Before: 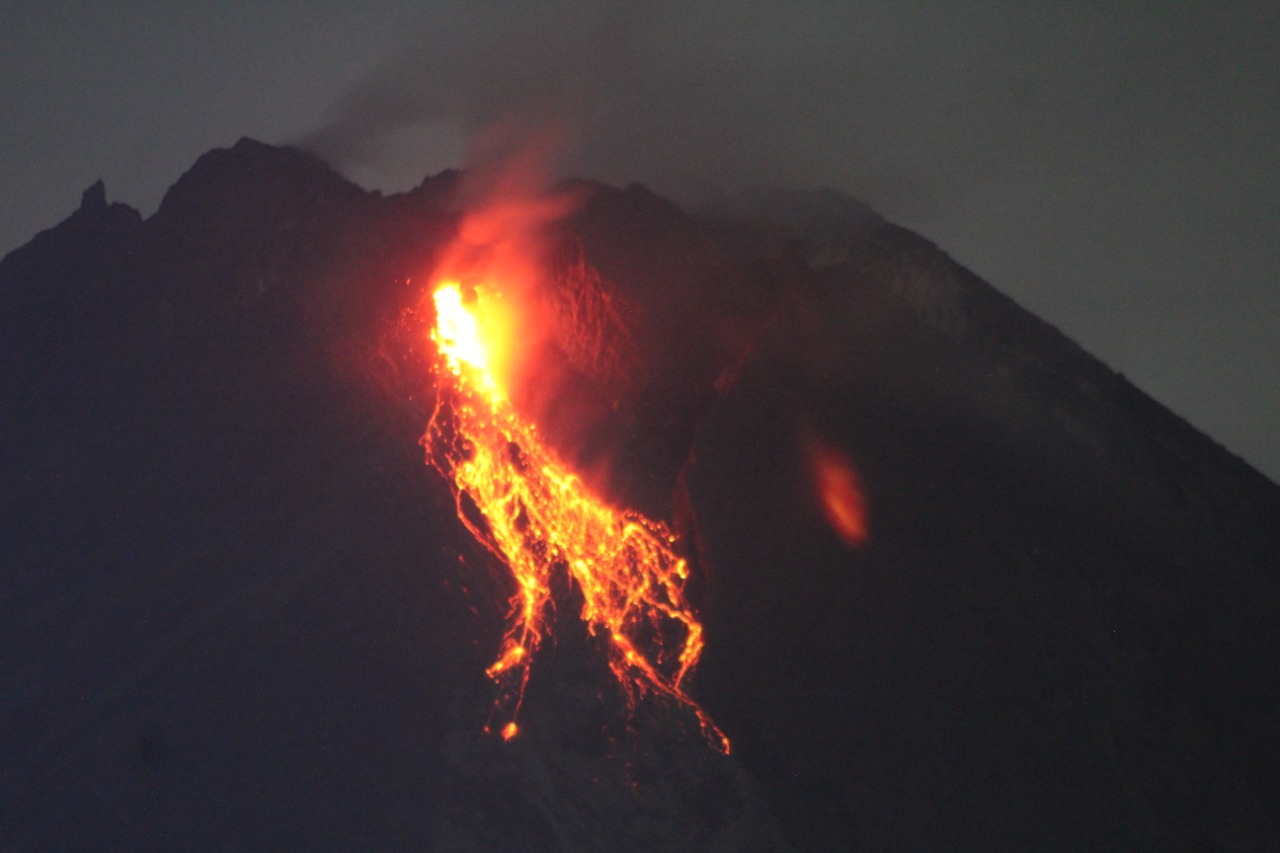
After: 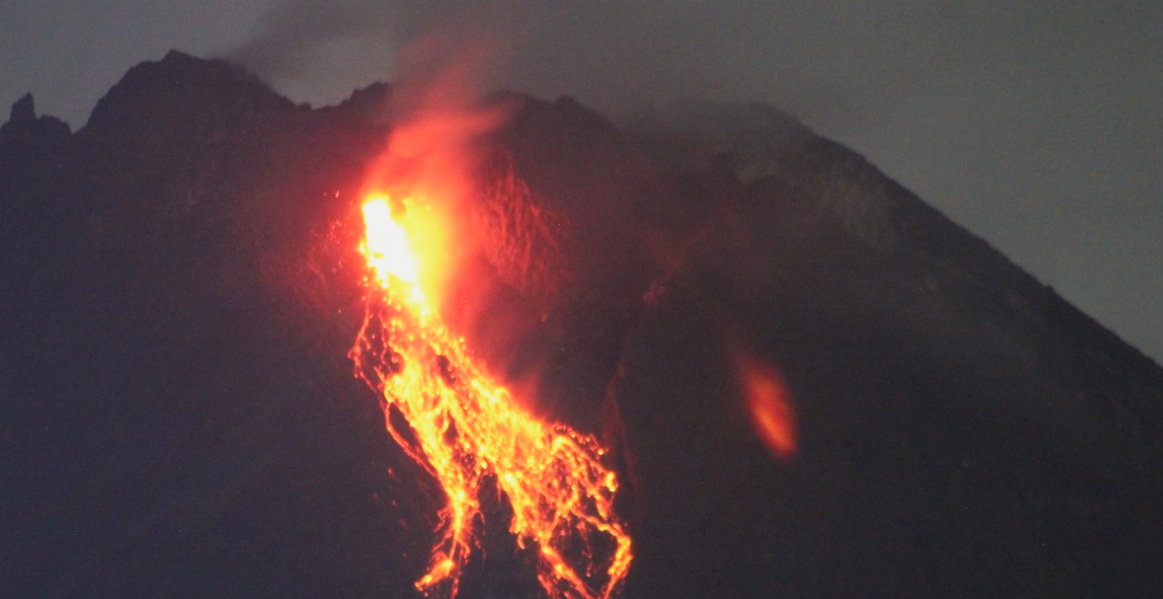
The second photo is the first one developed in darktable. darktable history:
base curve: curves: ch0 [(0, 0) (0.088, 0.125) (0.176, 0.251) (0.354, 0.501) (0.613, 0.749) (1, 0.877)], preserve colors none
crop: left 5.596%, top 10.314%, right 3.534%, bottom 19.395%
velvia: strength 6%
